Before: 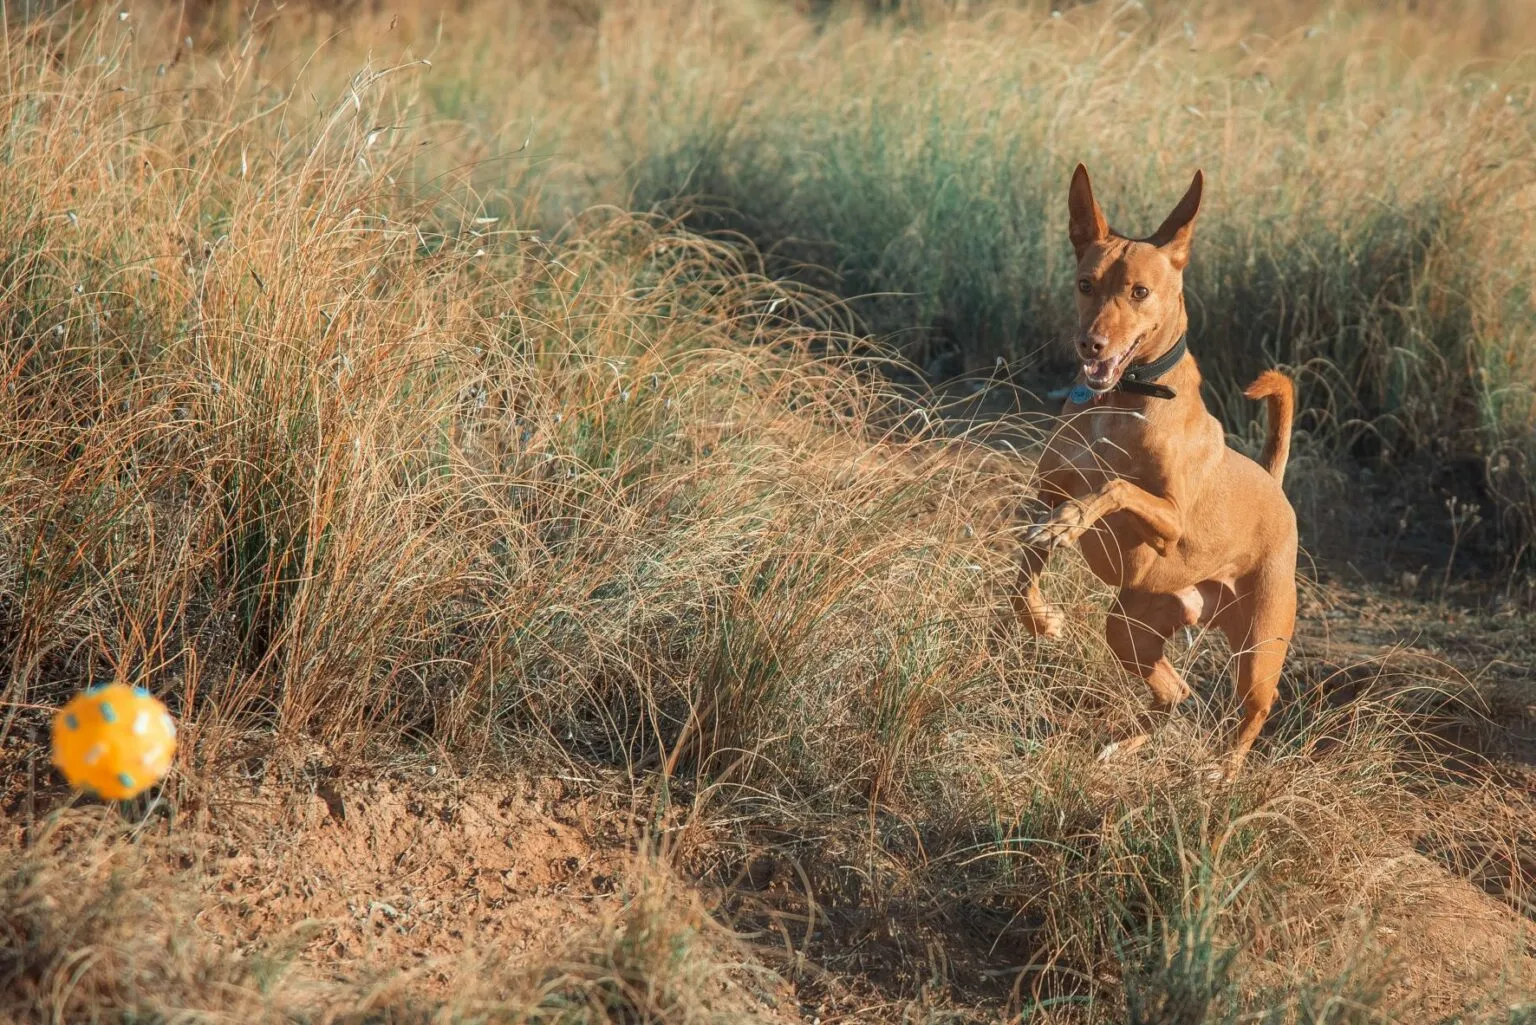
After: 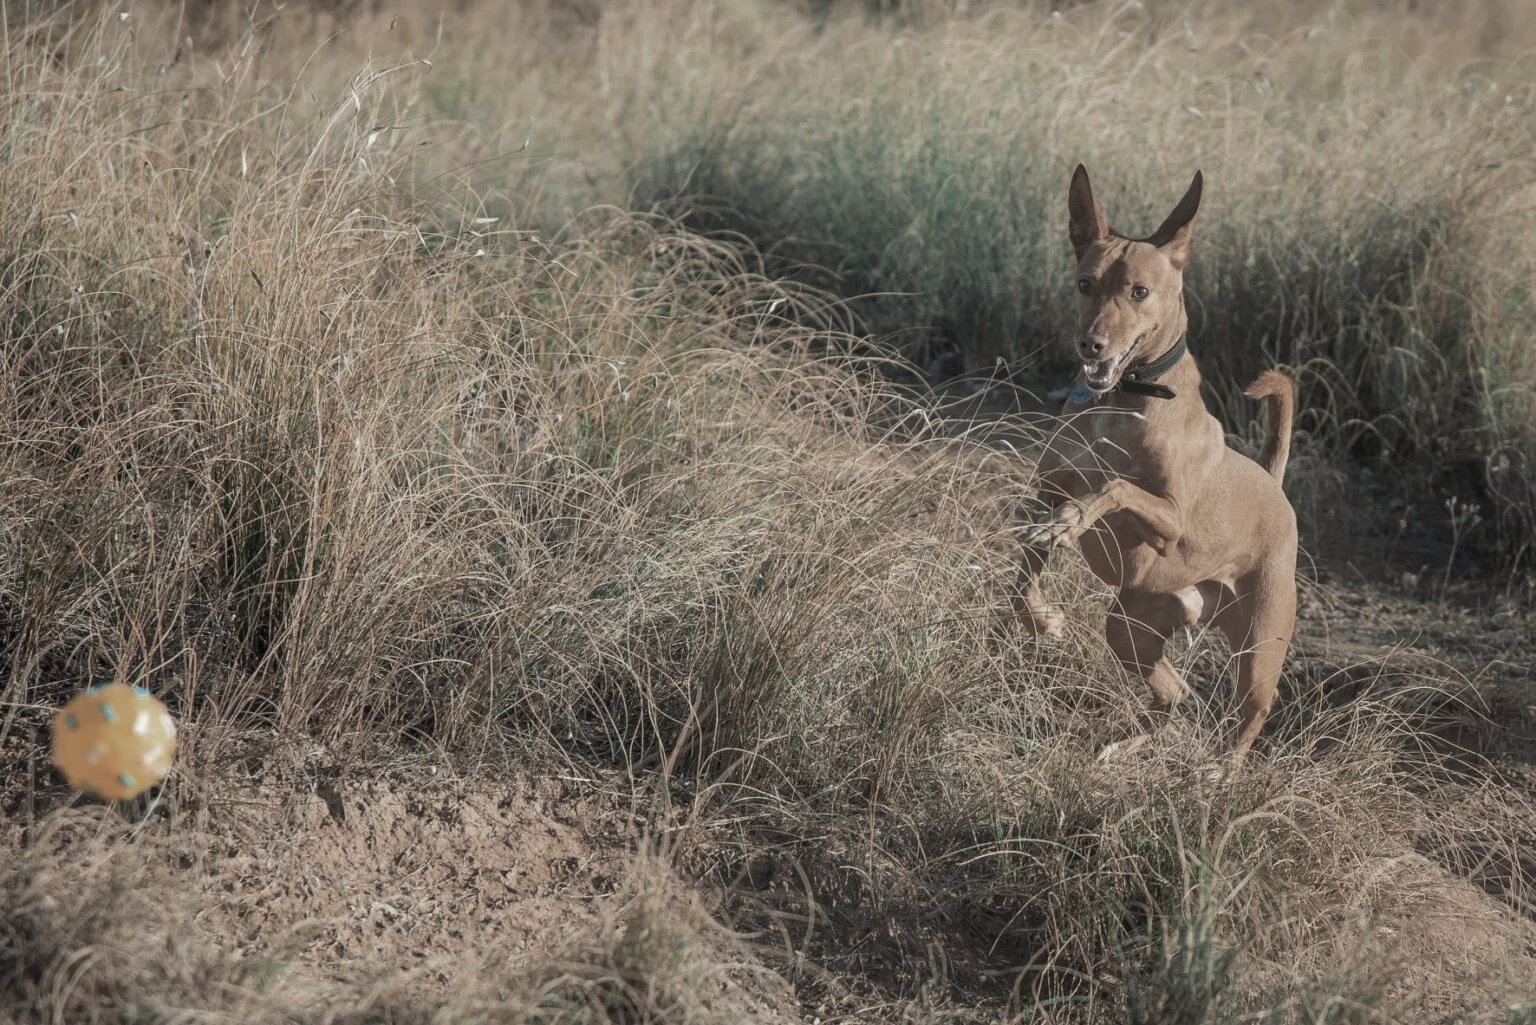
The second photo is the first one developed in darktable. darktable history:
color zones: curves: ch0 [(0, 0.487) (0.241, 0.395) (0.434, 0.373) (0.658, 0.412) (0.838, 0.487)]; ch1 [(0, 0) (0.053, 0.053) (0.211, 0.202) (0.579, 0.259) (0.781, 0.241)]
